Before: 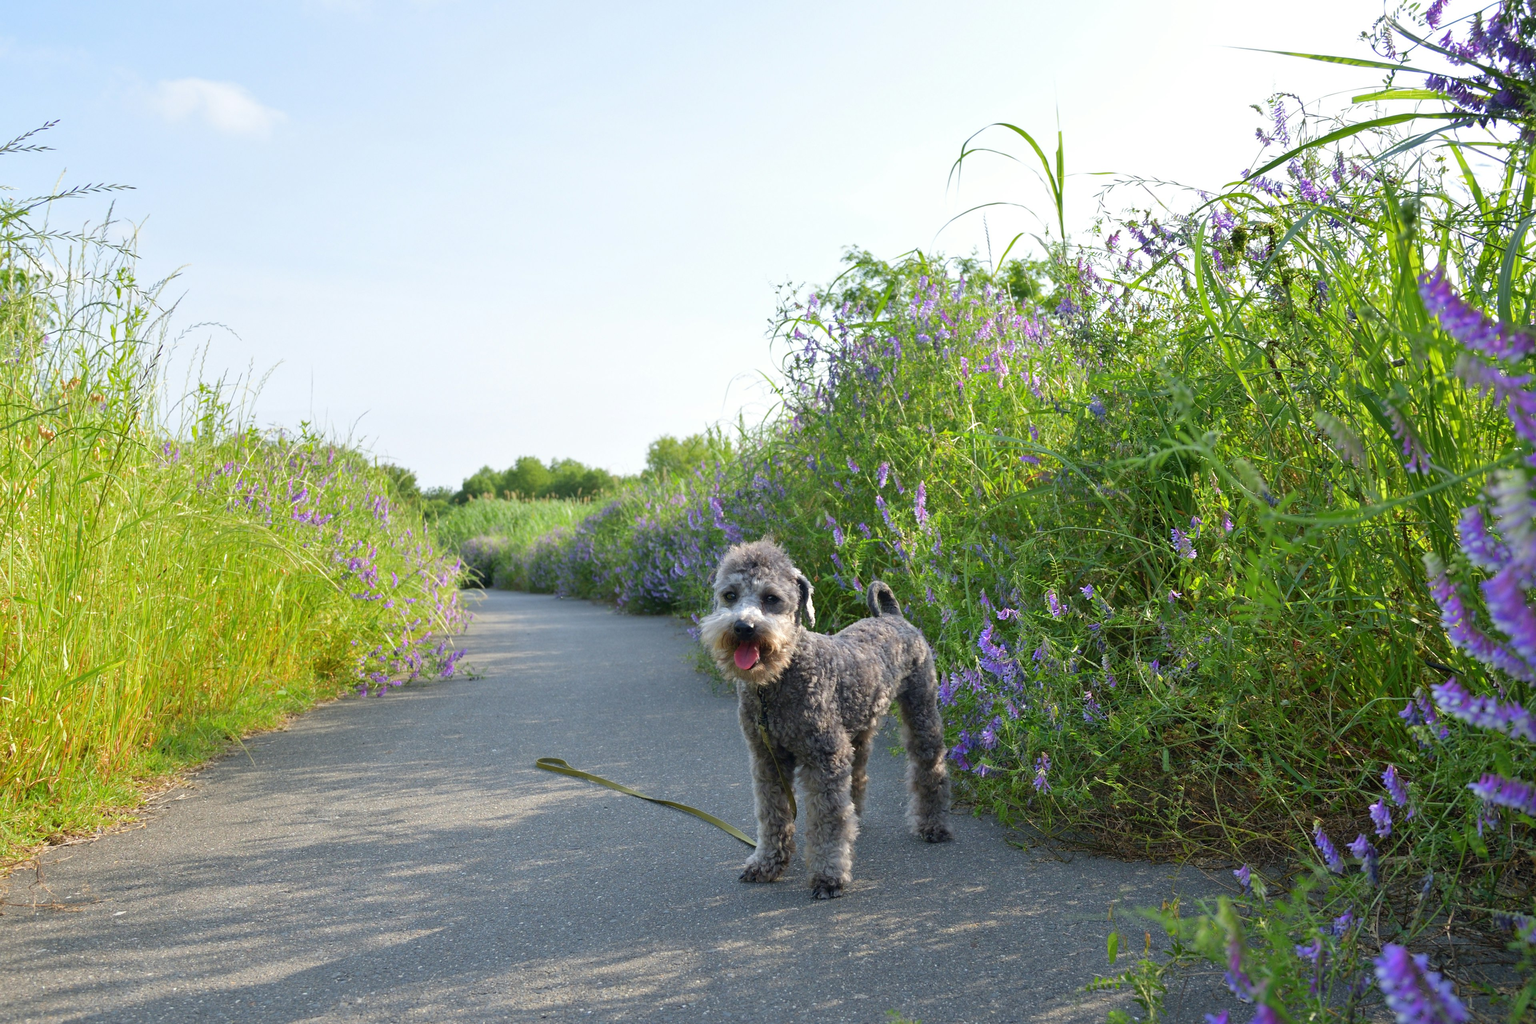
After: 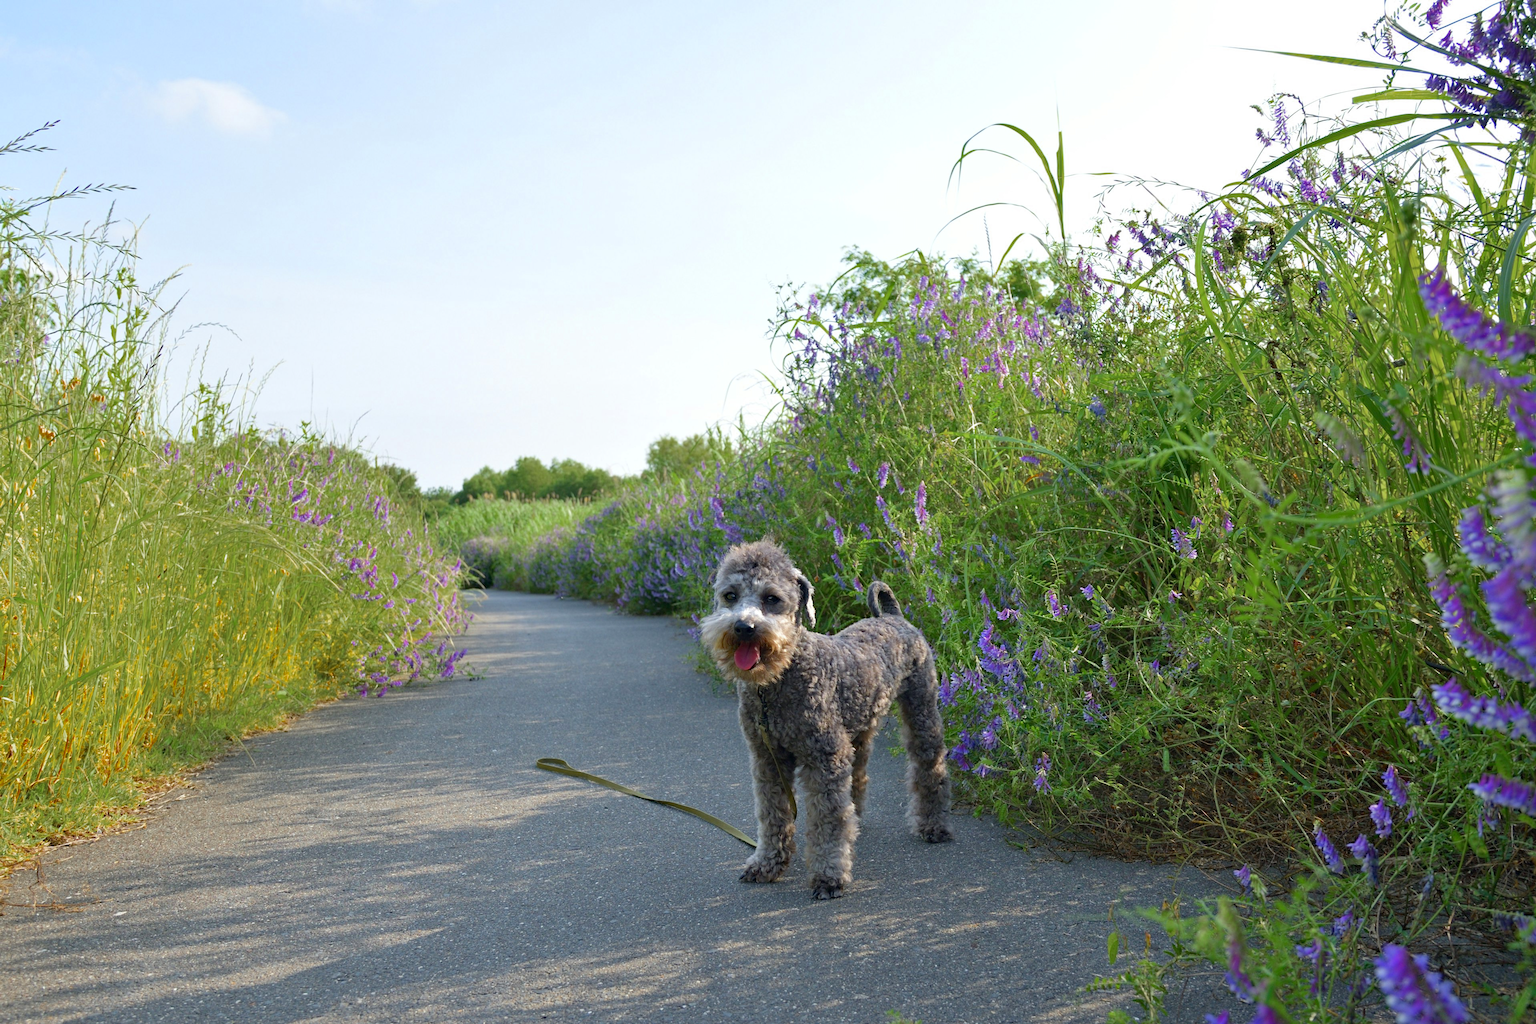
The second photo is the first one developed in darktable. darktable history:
haze removal: compatibility mode true, adaptive false
color zones: curves: ch0 [(0.11, 0.396) (0.195, 0.36) (0.25, 0.5) (0.303, 0.412) (0.357, 0.544) (0.75, 0.5) (0.967, 0.328)]; ch1 [(0, 0.468) (0.112, 0.512) (0.202, 0.6) (0.25, 0.5) (0.307, 0.352) (0.357, 0.544) (0.75, 0.5) (0.963, 0.524)]
